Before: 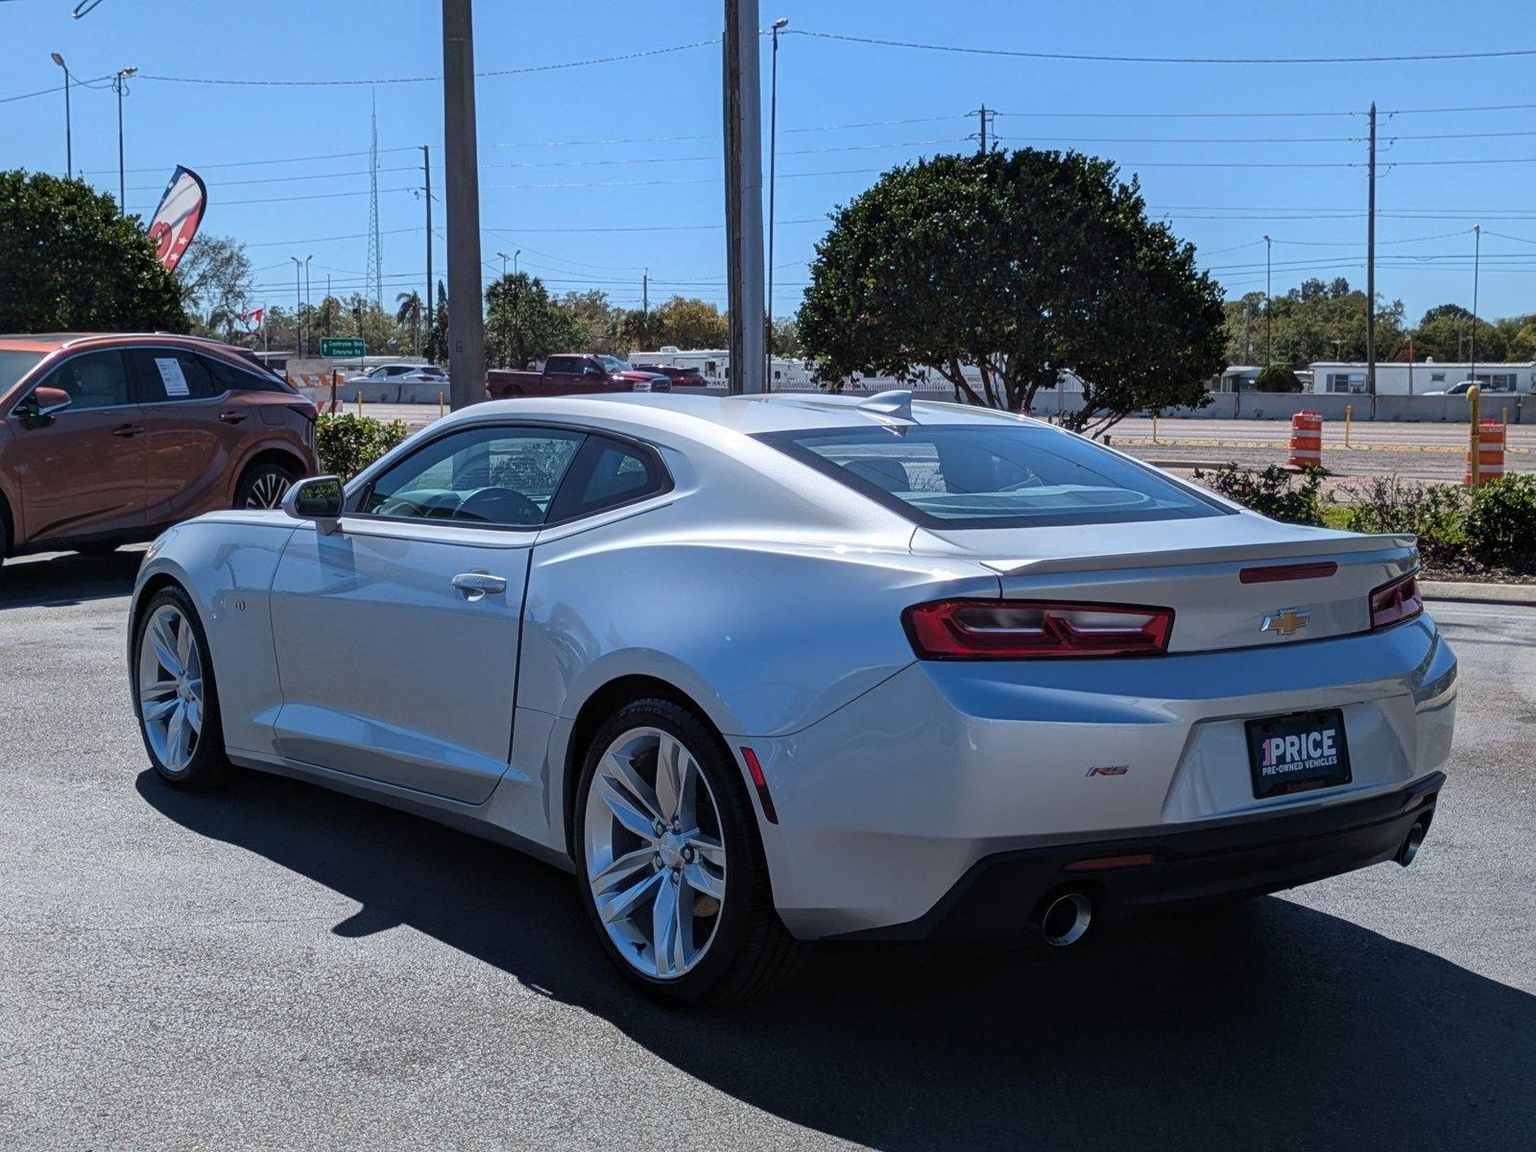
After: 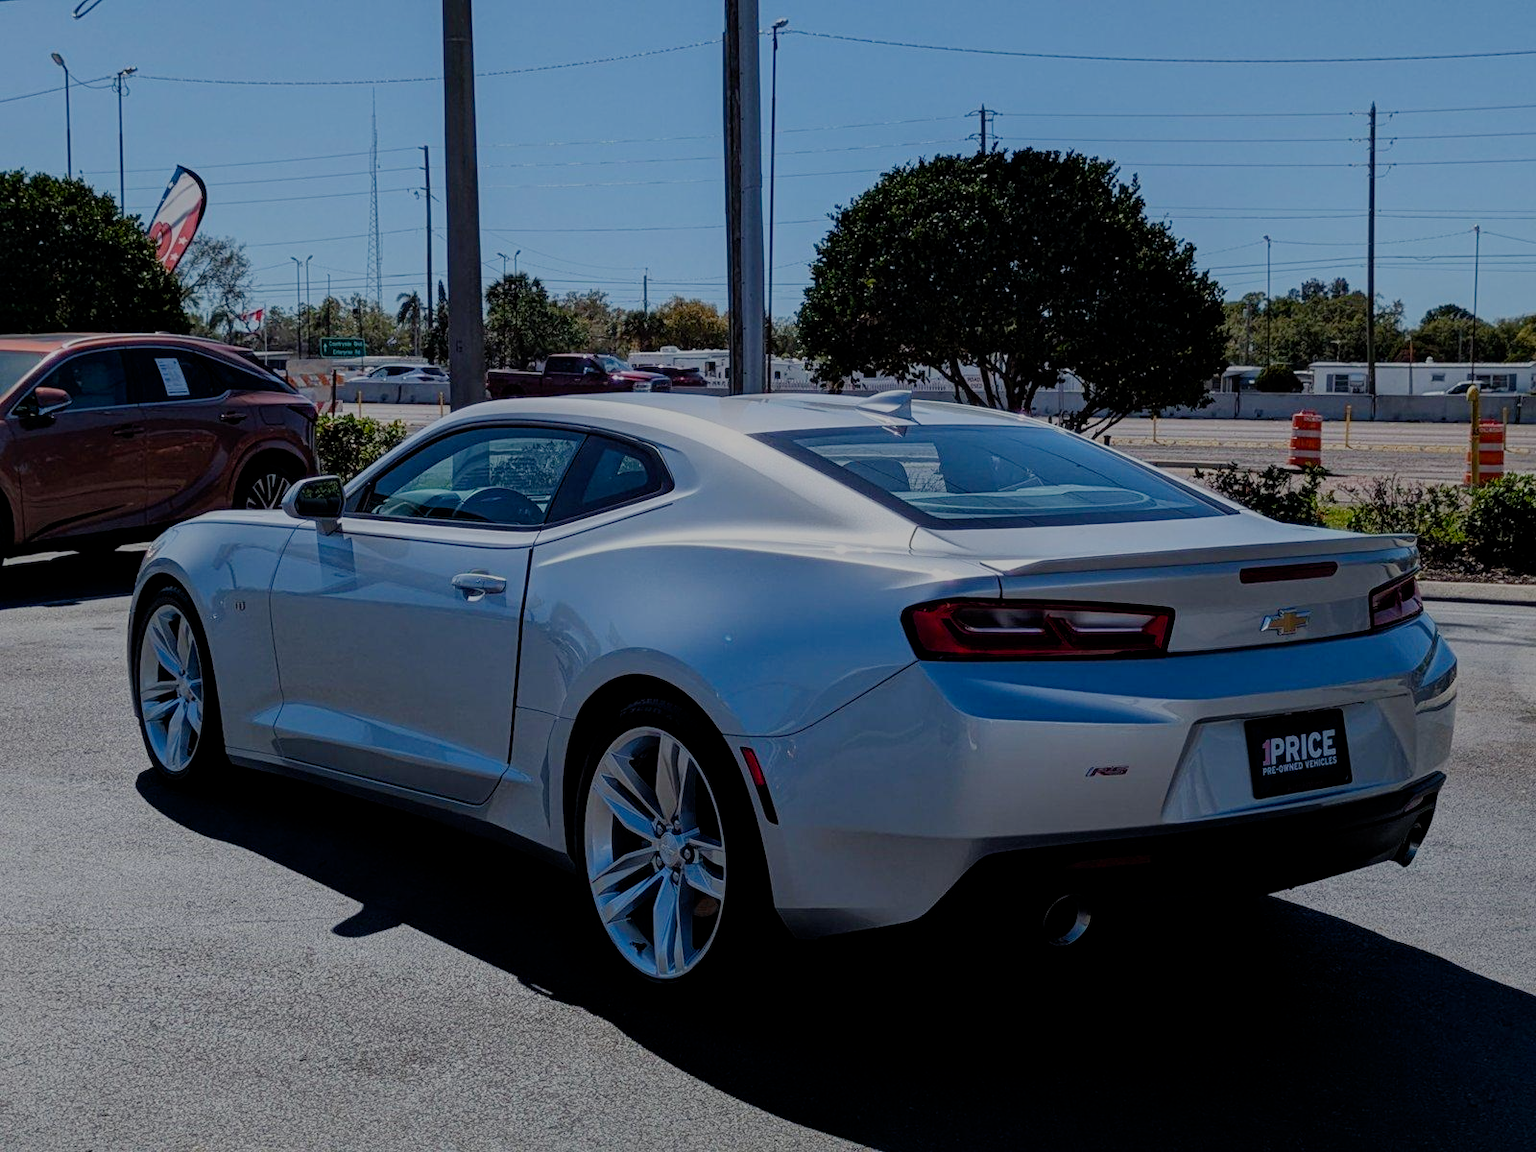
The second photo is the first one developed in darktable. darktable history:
filmic rgb: middle gray luminance 30%, black relative exposure -9 EV, white relative exposure 7 EV, threshold 6 EV, target black luminance 0%, hardness 2.94, latitude 2.04%, contrast 0.963, highlights saturation mix 5%, shadows ↔ highlights balance 12.16%, add noise in highlights 0, preserve chrominance no, color science v3 (2019), use custom middle-gray values true, iterations of high-quality reconstruction 0, contrast in highlights soft, enable highlight reconstruction true
contrast brightness saturation: contrast 0.04, saturation 0.07
